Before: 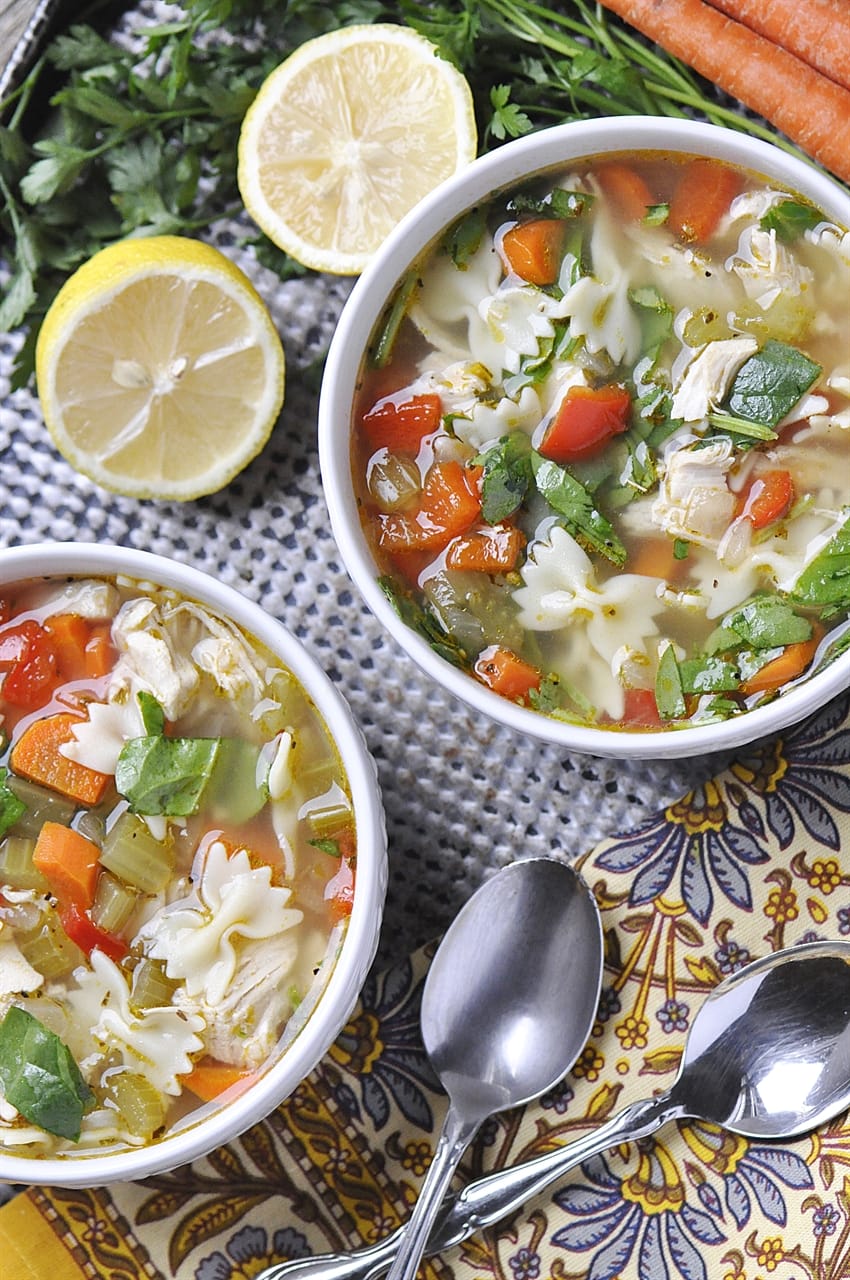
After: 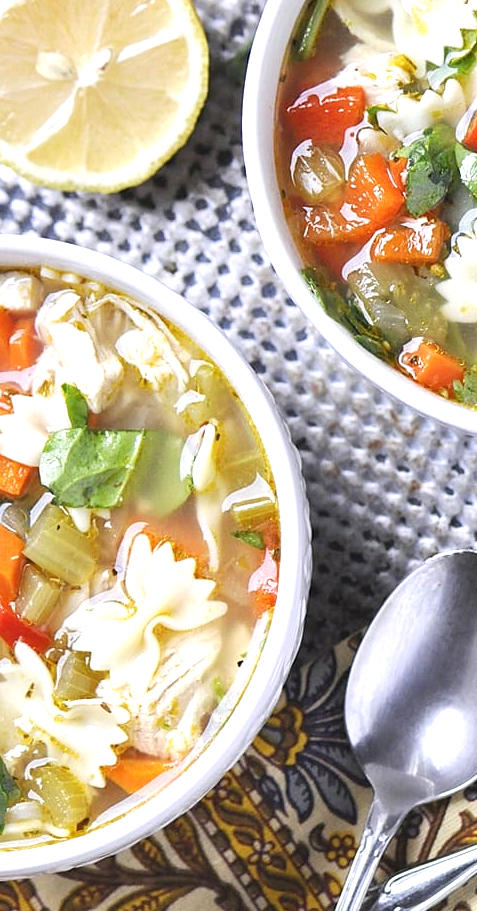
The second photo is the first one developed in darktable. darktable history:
crop: left 9.053%, top 24.133%, right 34.723%, bottom 4.645%
exposure: black level correction 0, exposure 0.696 EV, compensate highlight preservation false
